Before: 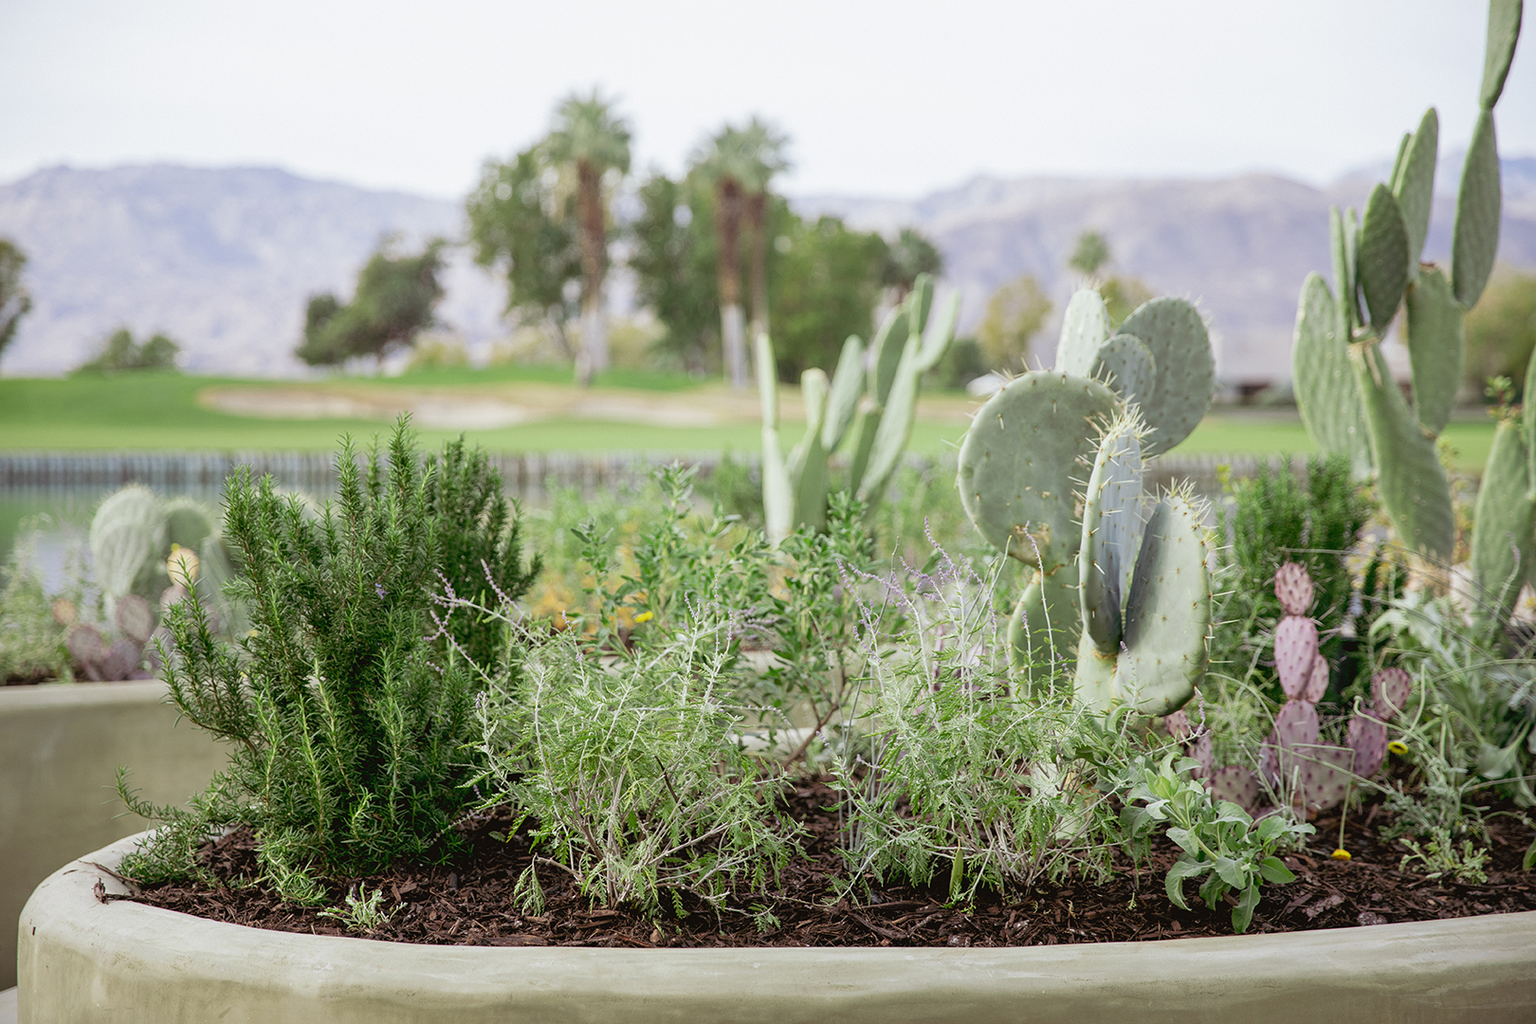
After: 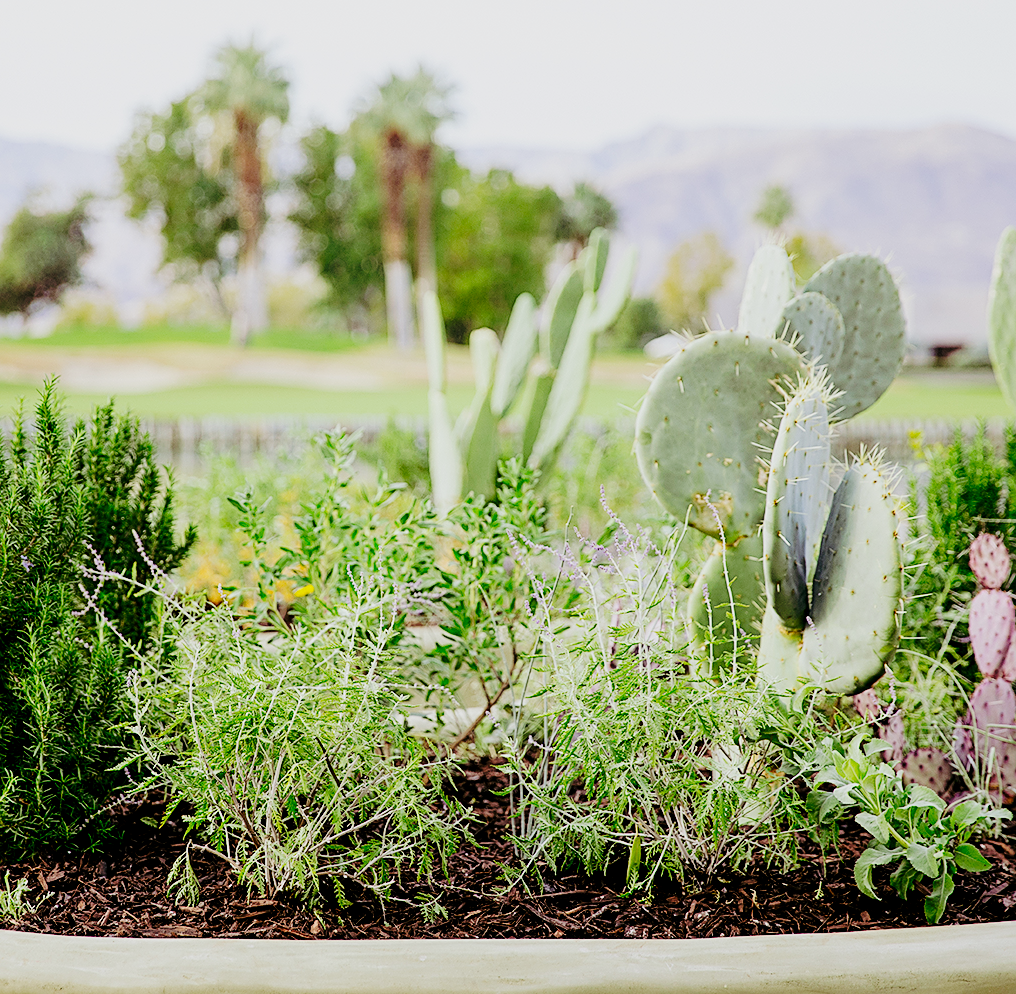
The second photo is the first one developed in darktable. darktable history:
contrast brightness saturation: brightness -0.016, saturation 0.367
crop and rotate: left 23.168%, top 5.644%, right 14.088%, bottom 2.315%
sharpen: on, module defaults
filmic rgb: black relative exposure -11.73 EV, white relative exposure 5.42 EV, hardness 4.47, latitude 49.72%, contrast 1.141, contrast in shadows safe
tone curve: curves: ch0 [(0.014, 0) (0.13, 0.09) (0.227, 0.211) (0.33, 0.395) (0.494, 0.615) (0.662, 0.76) (0.795, 0.846) (1, 0.969)]; ch1 [(0, 0) (0.366, 0.367) (0.447, 0.416) (0.473, 0.484) (0.504, 0.502) (0.525, 0.518) (0.564, 0.601) (0.634, 0.66) (0.746, 0.804) (1, 1)]; ch2 [(0, 0) (0.333, 0.346) (0.375, 0.375) (0.424, 0.43) (0.476, 0.498) (0.496, 0.505) (0.517, 0.522) (0.548, 0.548) (0.579, 0.618) (0.651, 0.674) (0.688, 0.728) (1, 1)], preserve colors none
